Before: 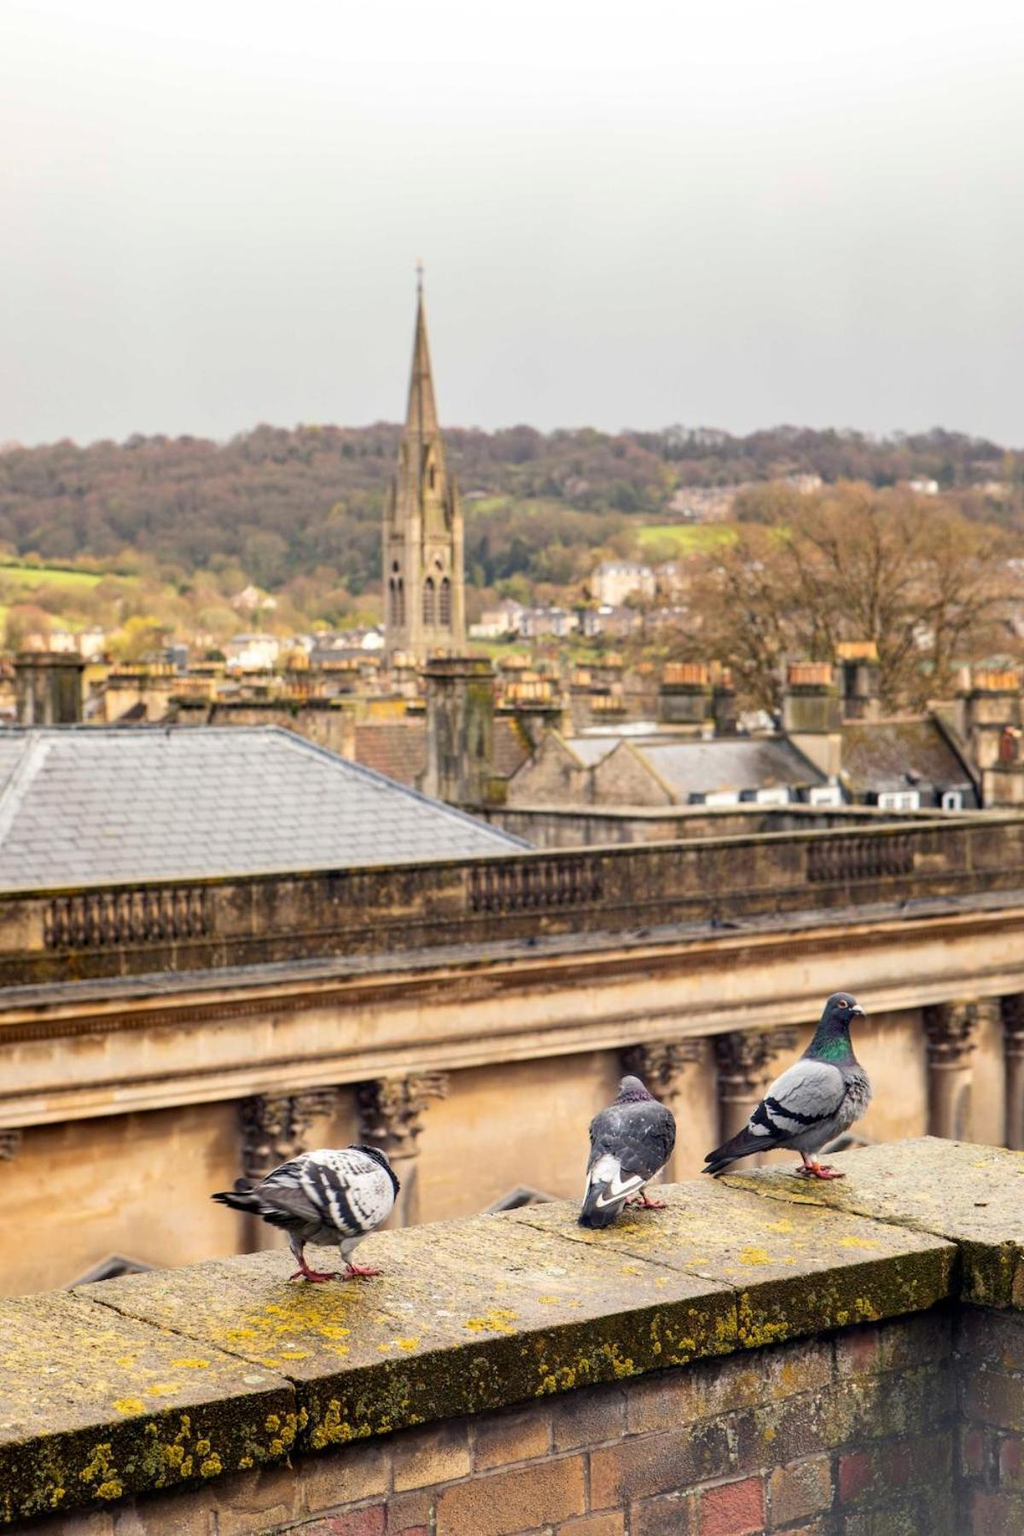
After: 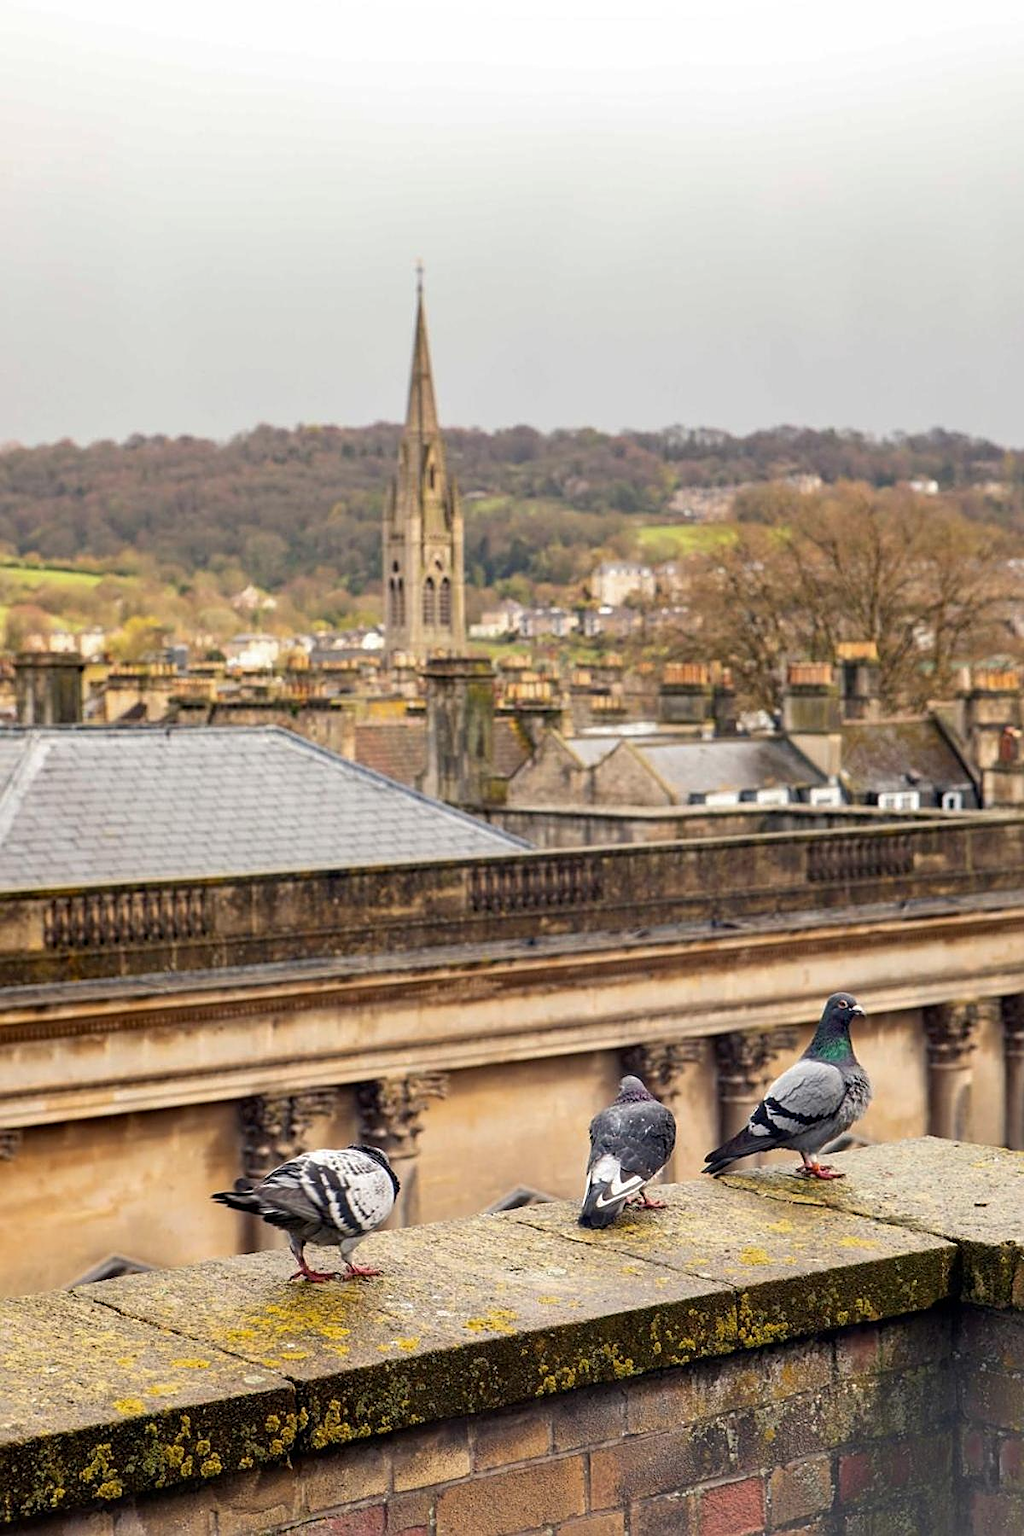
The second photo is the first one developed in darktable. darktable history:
tone curve: curves: ch0 [(0, 0) (0.915, 0.89) (1, 1)]
sharpen: on, module defaults
